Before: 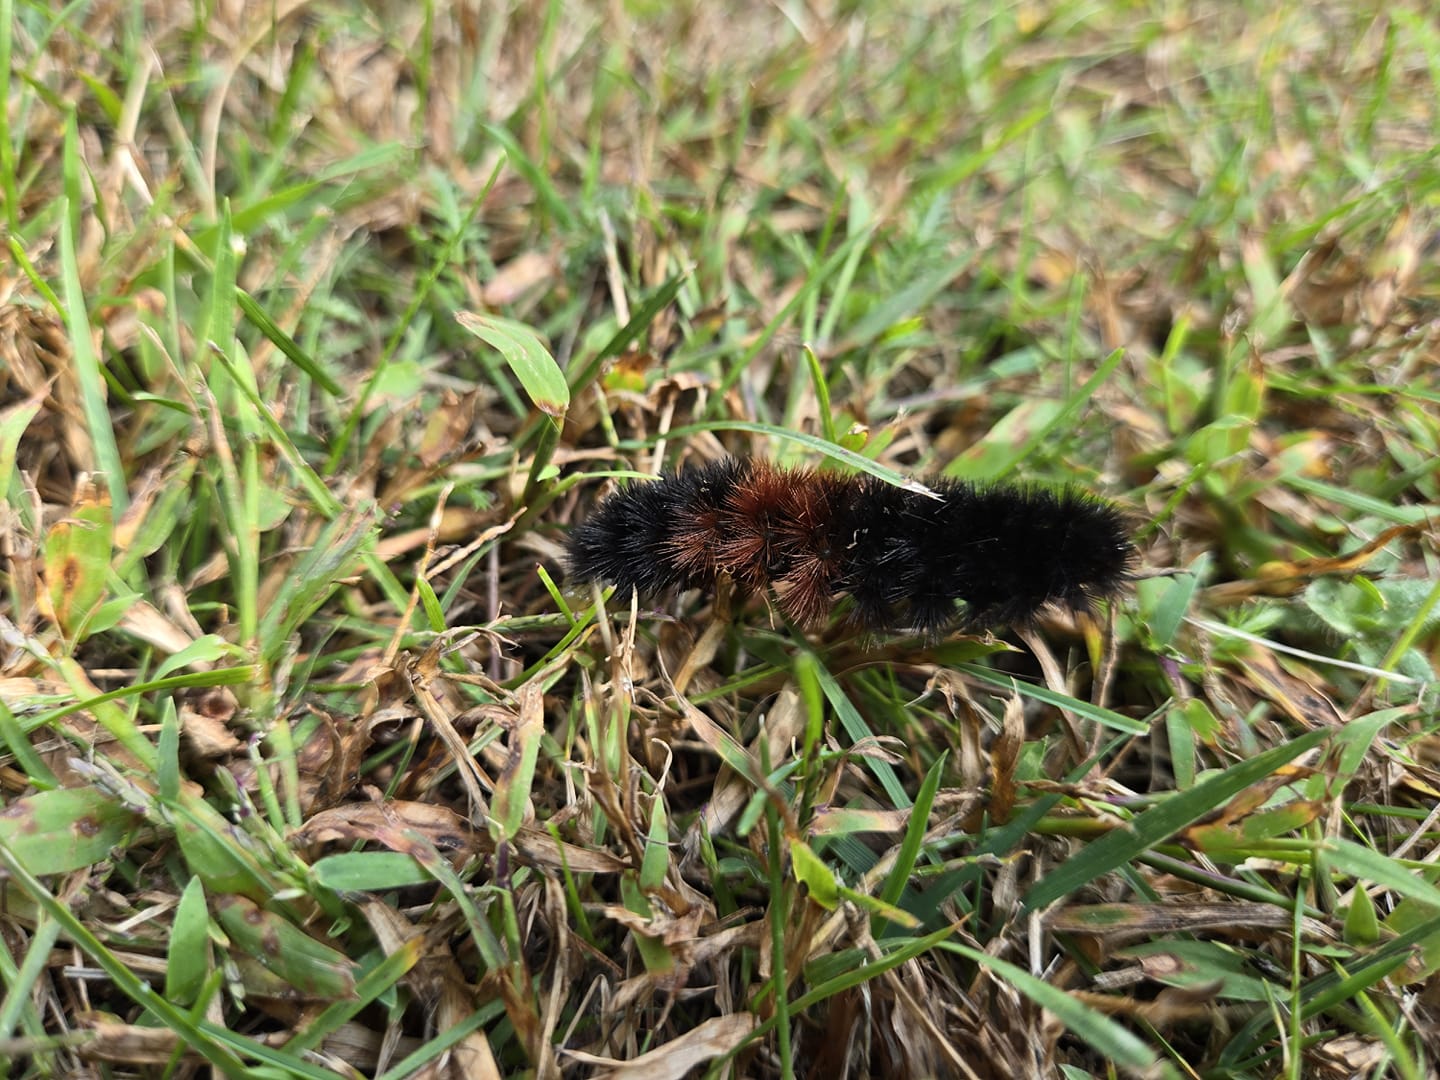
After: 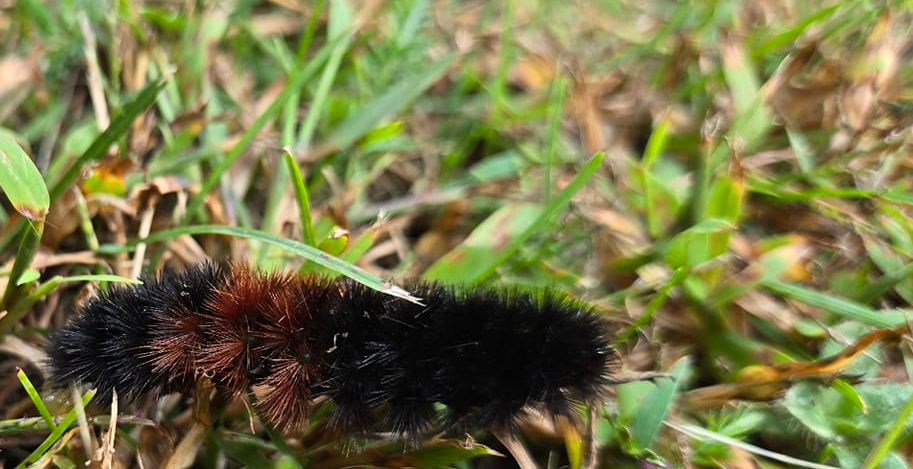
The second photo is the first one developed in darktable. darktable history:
crop: left 36.173%, top 18.177%, right 0.399%, bottom 38.321%
